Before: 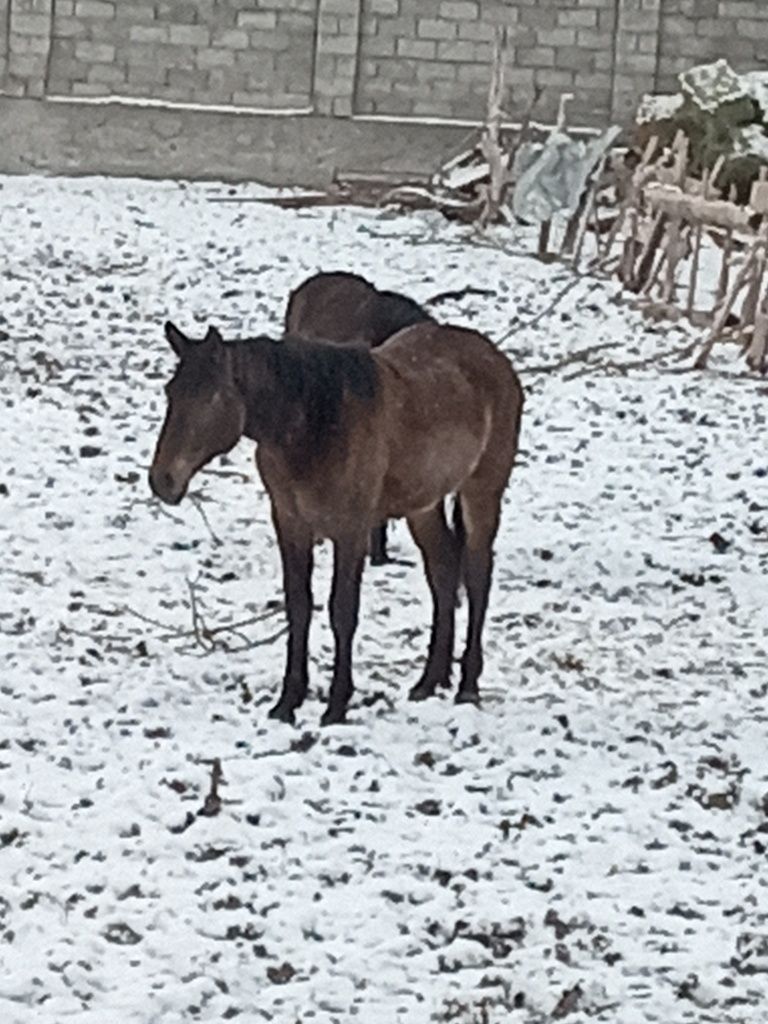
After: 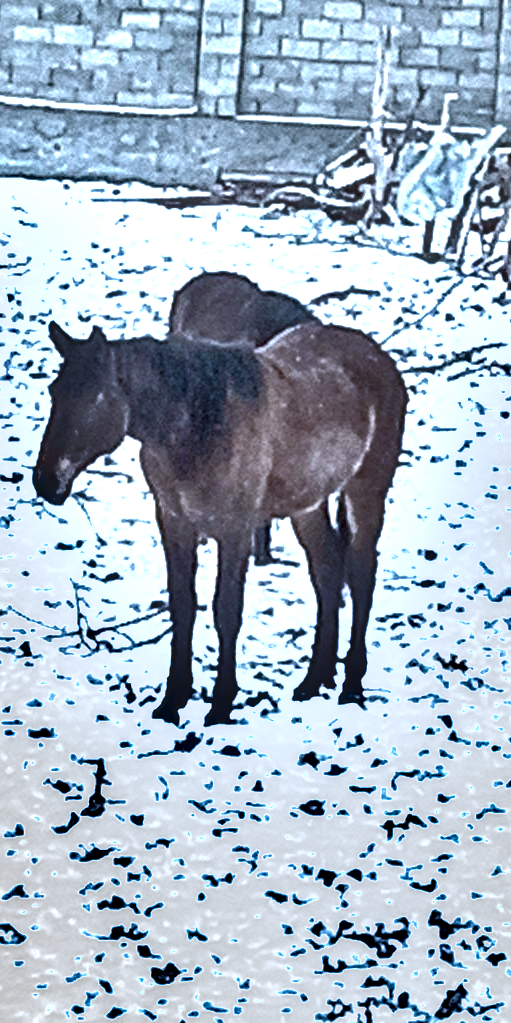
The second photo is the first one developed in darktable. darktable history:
tone equalizer: on, module defaults
crop and rotate: left 15.172%, right 18.199%
exposure: black level correction 0, exposure 1.391 EV, compensate exposure bias true, compensate highlight preservation false
shadows and highlights: shadows 59.1, soften with gaussian
color calibration: illuminant custom, x 0.39, y 0.387, temperature 3808.17 K
local contrast: detail 144%
sharpen: amount 0.212
